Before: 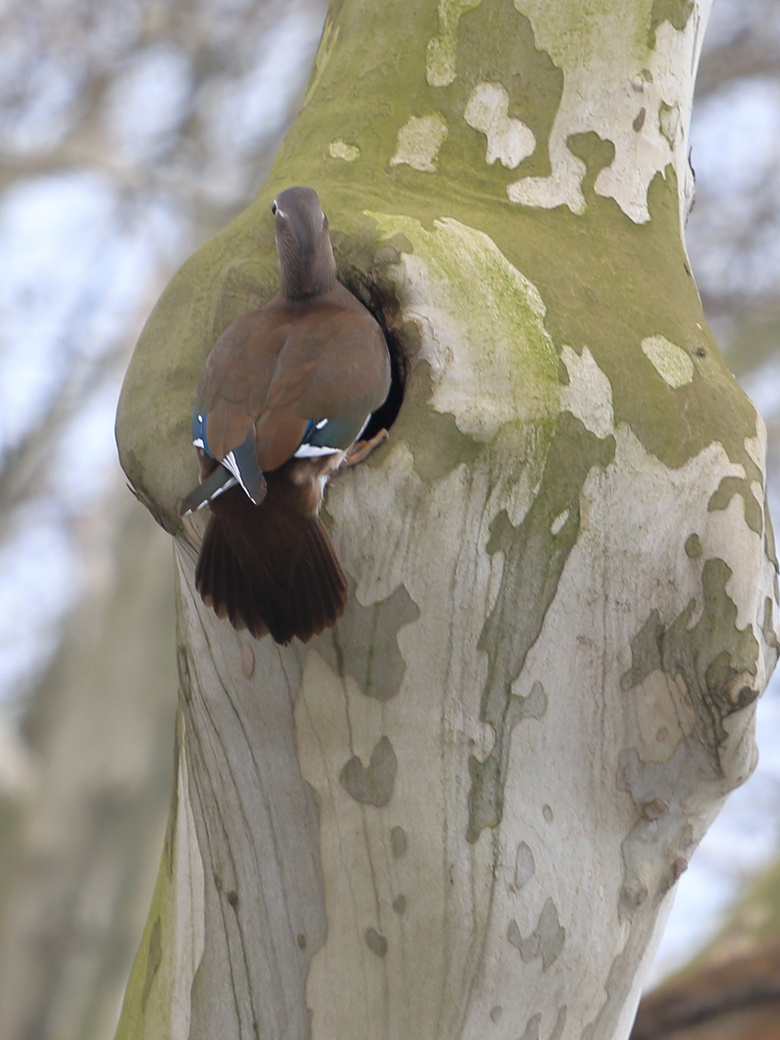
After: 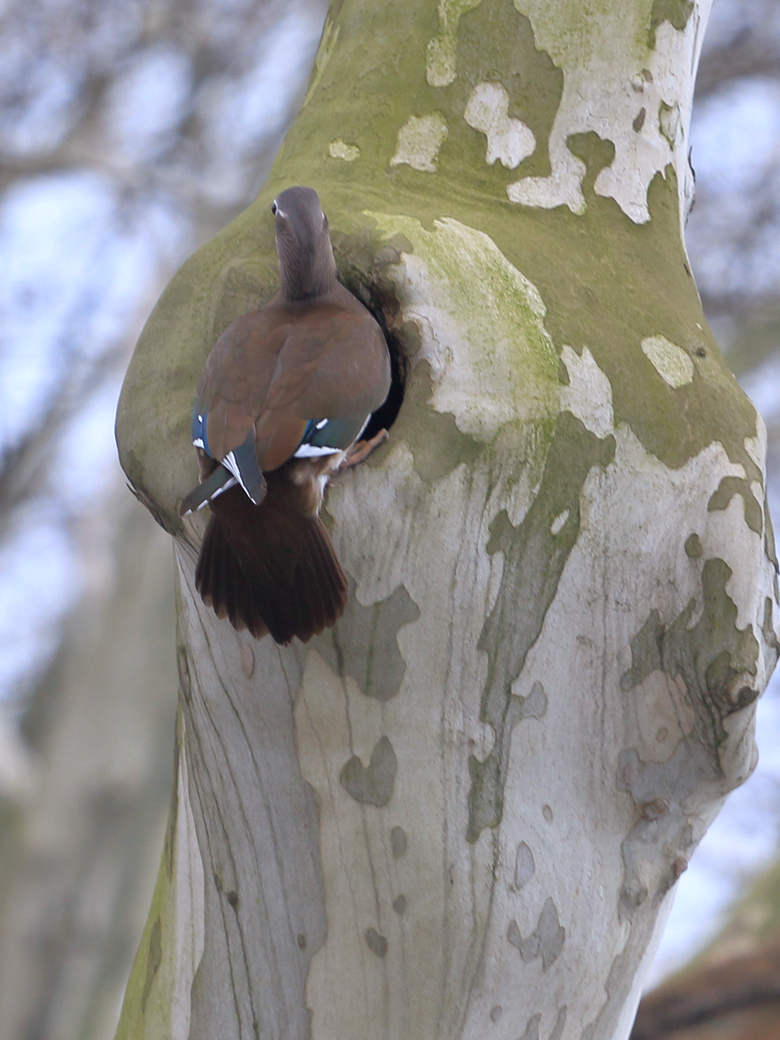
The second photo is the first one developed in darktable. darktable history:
shadows and highlights: soften with gaussian
color calibration: illuminant as shot in camera, x 0.358, y 0.373, temperature 4628.91 K
